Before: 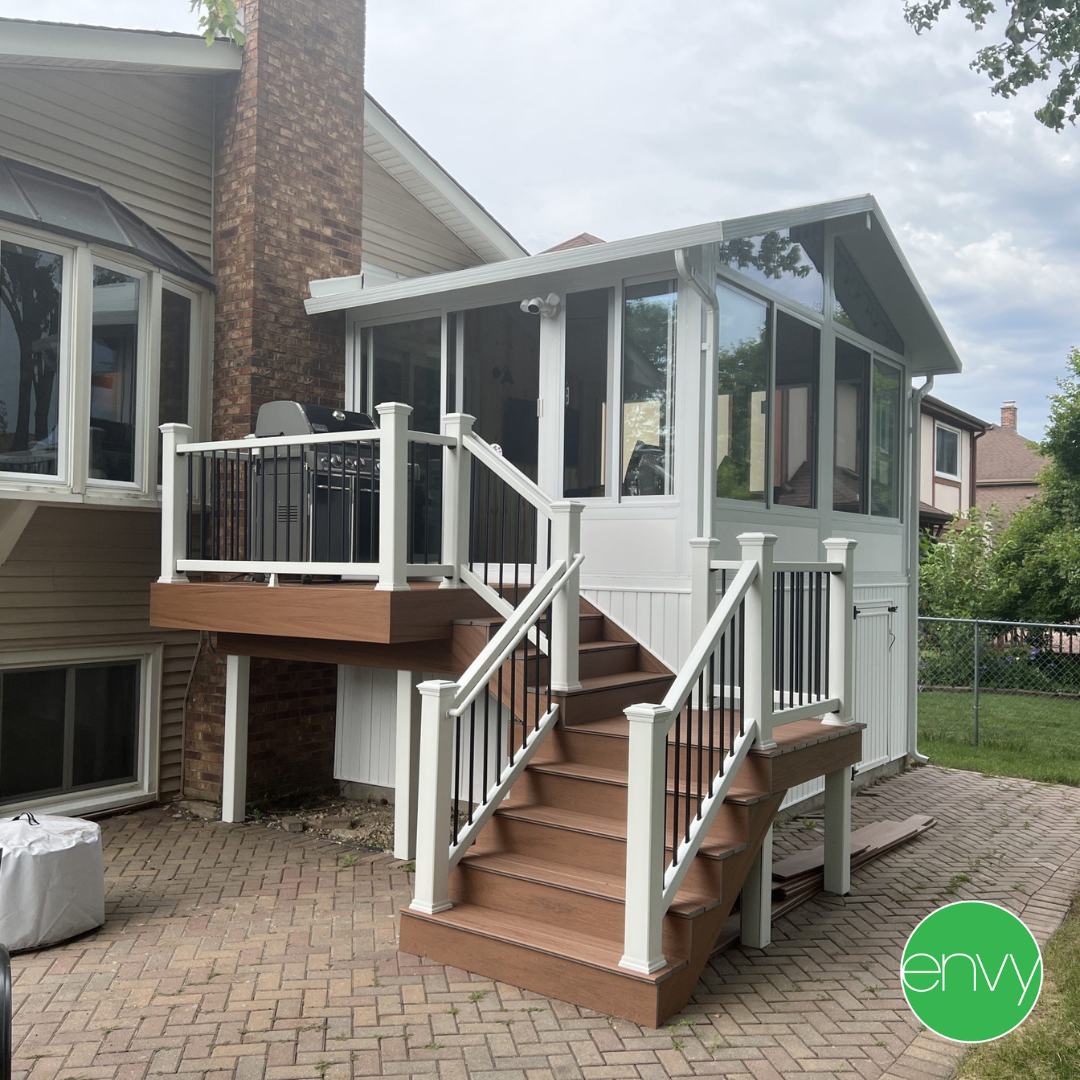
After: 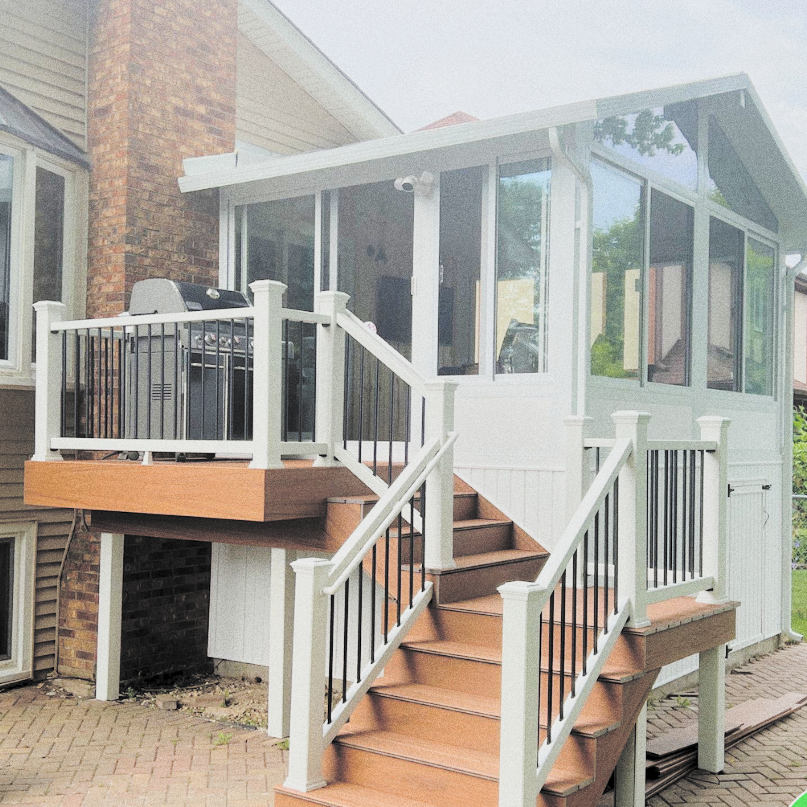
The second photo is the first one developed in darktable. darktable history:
crop and rotate: left 11.831%, top 11.346%, right 13.429%, bottom 13.899%
grain: coarseness 8.68 ISO, strength 31.94%
contrast brightness saturation: brightness 1
color balance rgb: perceptual saturation grading › global saturation 35%, perceptual saturation grading › highlights -30%, perceptual saturation grading › shadows 35%, perceptual brilliance grading › global brilliance 3%, perceptual brilliance grading › highlights -3%, perceptual brilliance grading › shadows 3%
filmic rgb: middle gray luminance 29%, black relative exposure -10.3 EV, white relative exposure 5.5 EV, threshold 6 EV, target black luminance 0%, hardness 3.95, latitude 2.04%, contrast 1.132, highlights saturation mix 5%, shadows ↔ highlights balance 15.11%, add noise in highlights 0, preserve chrominance no, color science v3 (2019), use custom middle-gray values true, iterations of high-quality reconstruction 0, contrast in highlights soft, enable highlight reconstruction true
